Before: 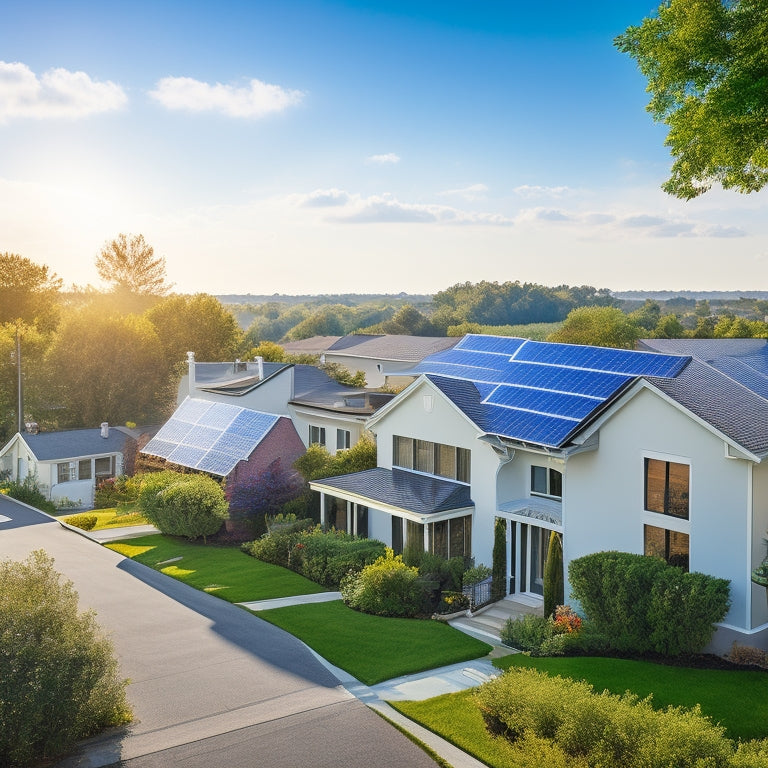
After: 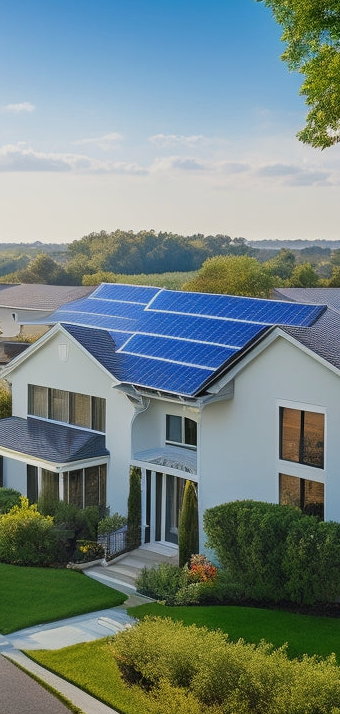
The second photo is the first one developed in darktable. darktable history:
crop: left 47.628%, top 6.643%, right 7.874%
exposure: exposure -0.293 EV, compensate highlight preservation false
